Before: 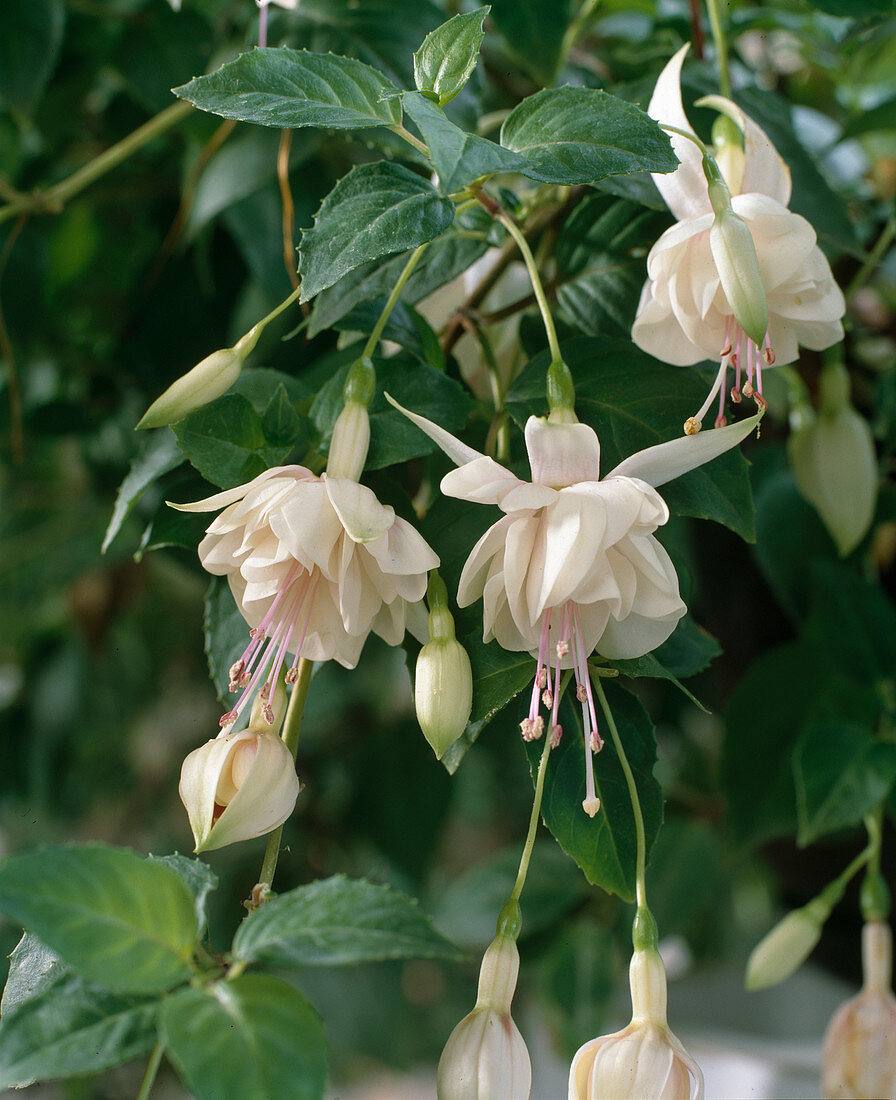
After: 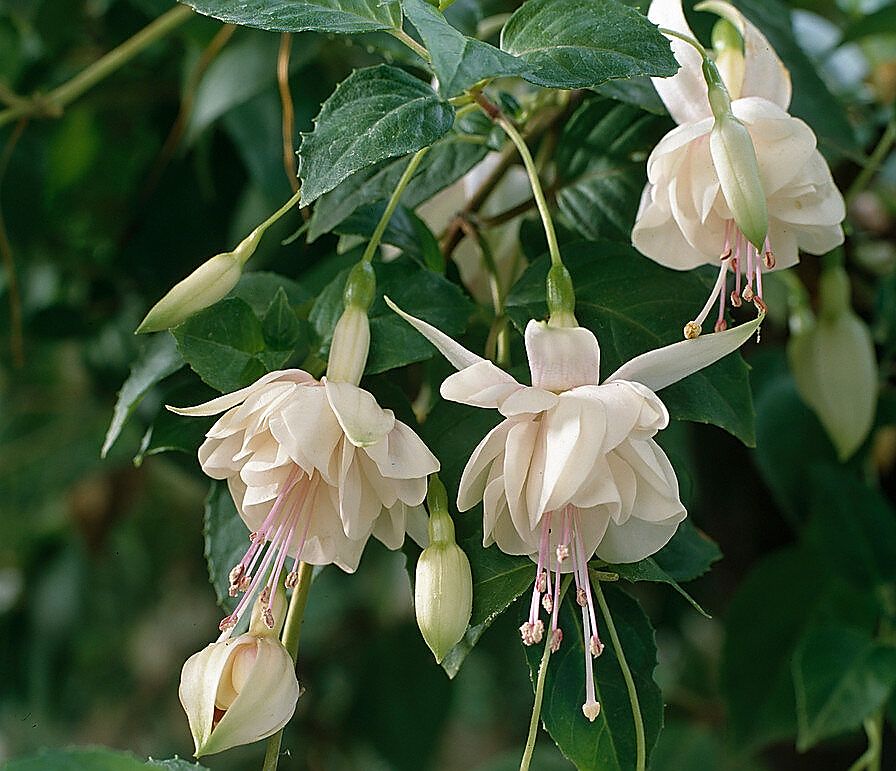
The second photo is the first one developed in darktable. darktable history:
crop and rotate: top 8.75%, bottom 21.124%
sharpen: radius 1.406, amount 1.266, threshold 0.695
